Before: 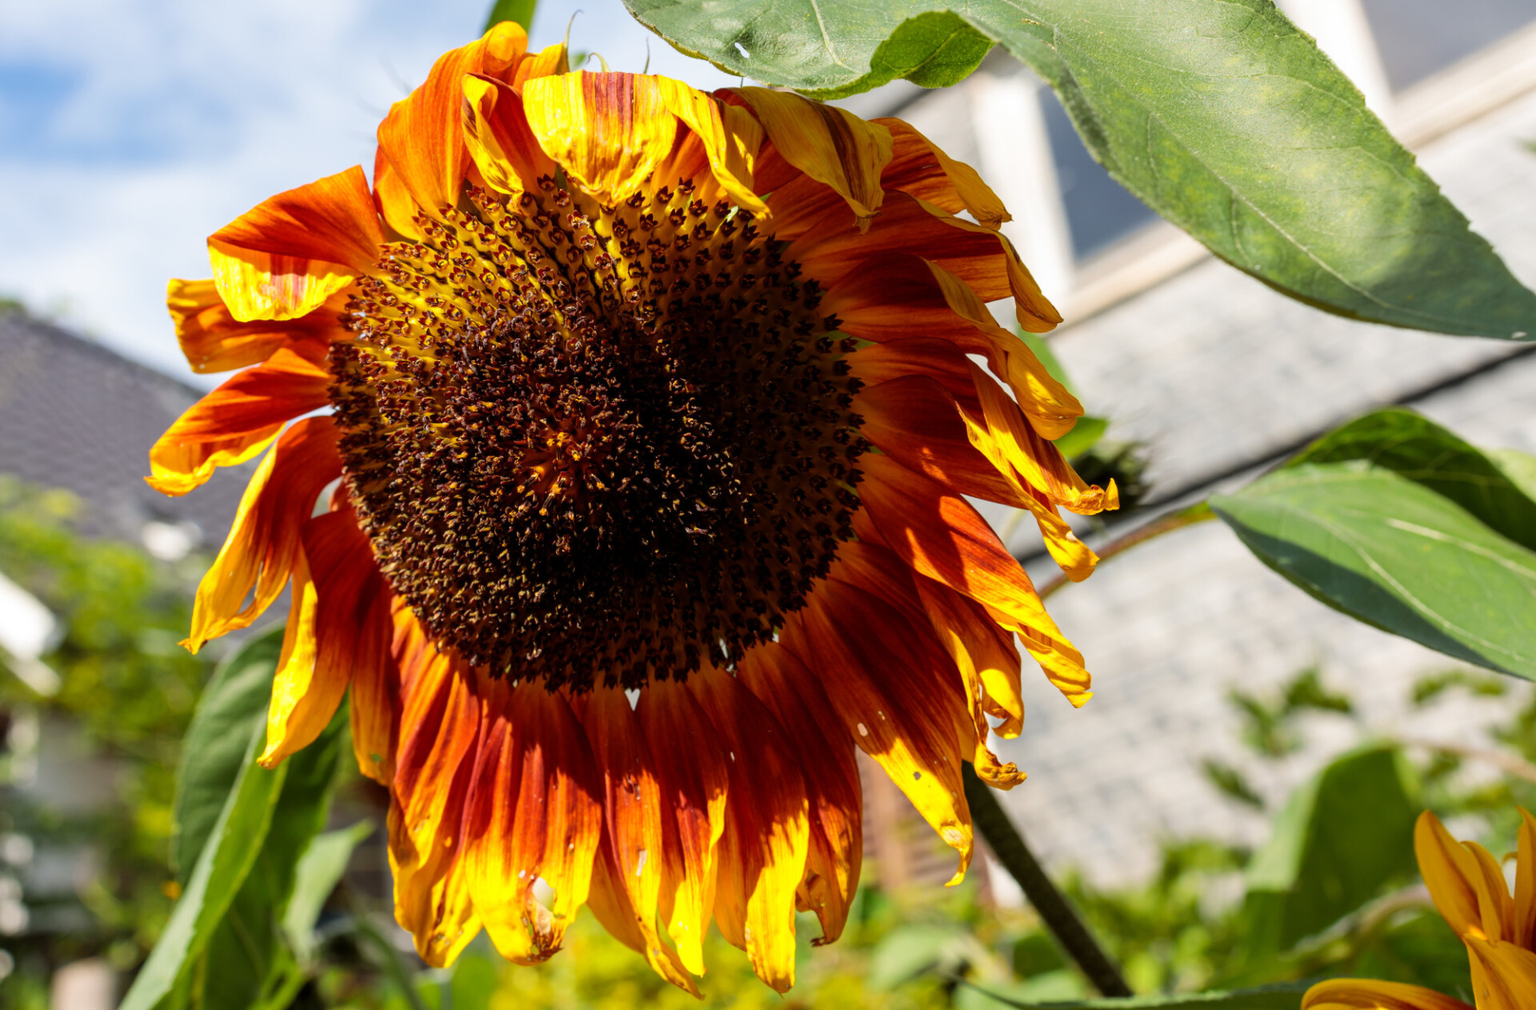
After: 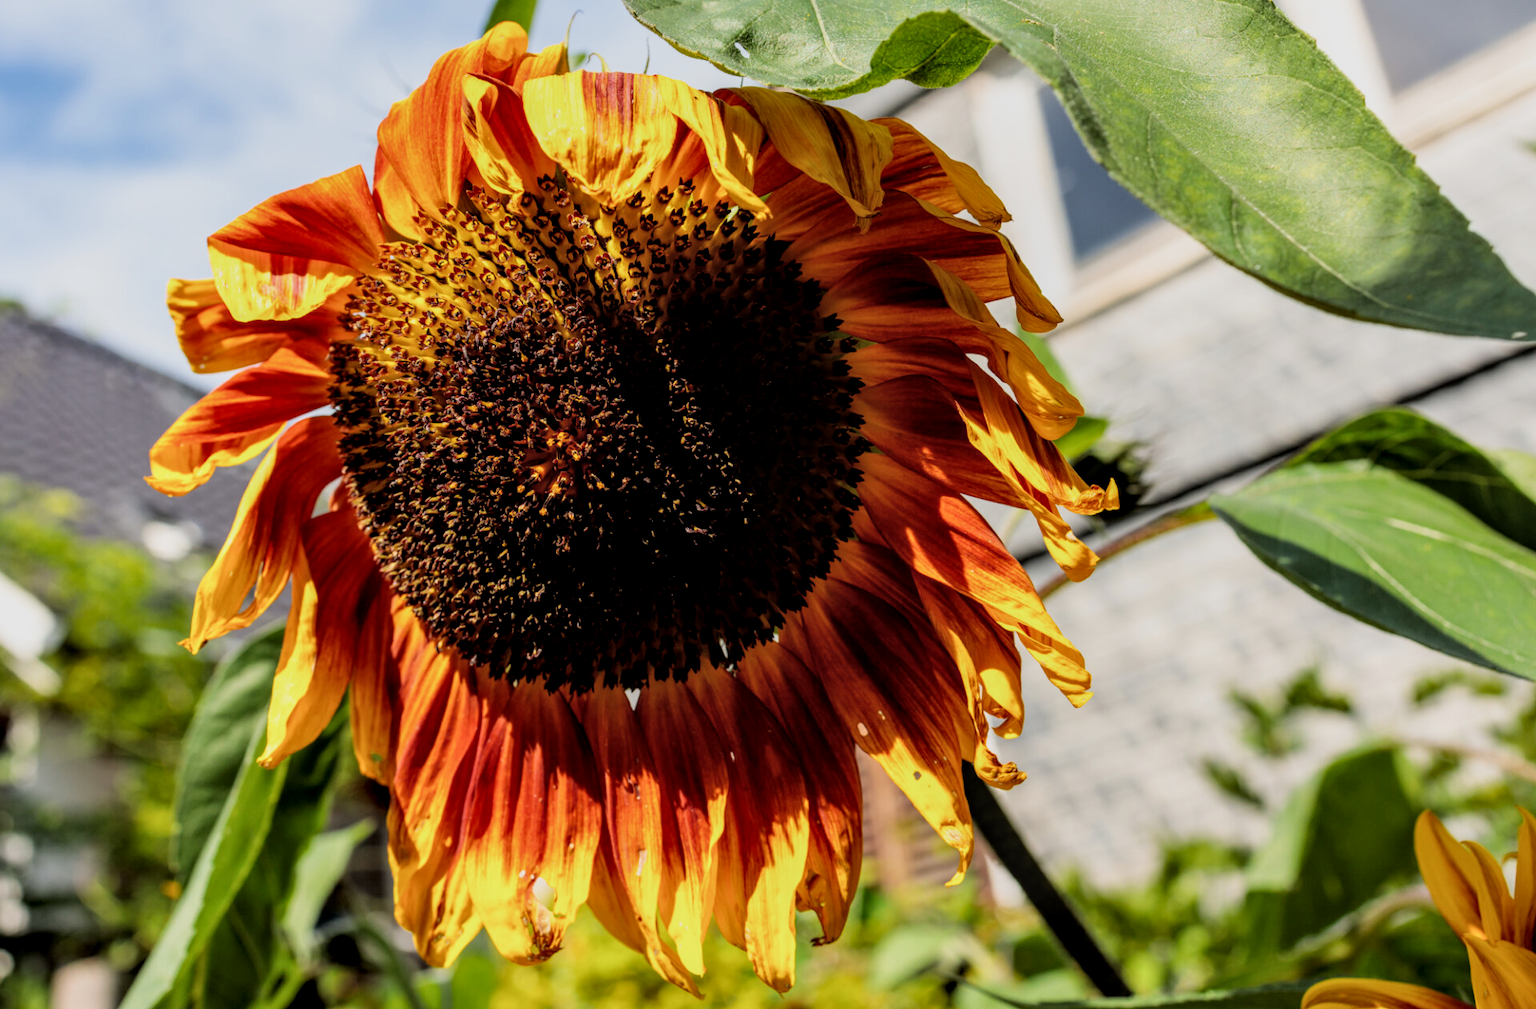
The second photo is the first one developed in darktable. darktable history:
local contrast: detail 130%
filmic rgb: black relative exposure -7.75 EV, white relative exposure 4.4 EV, threshold 3 EV, hardness 3.76, latitude 50%, contrast 1.1, color science v5 (2021), contrast in shadows safe, contrast in highlights safe, enable highlight reconstruction true
